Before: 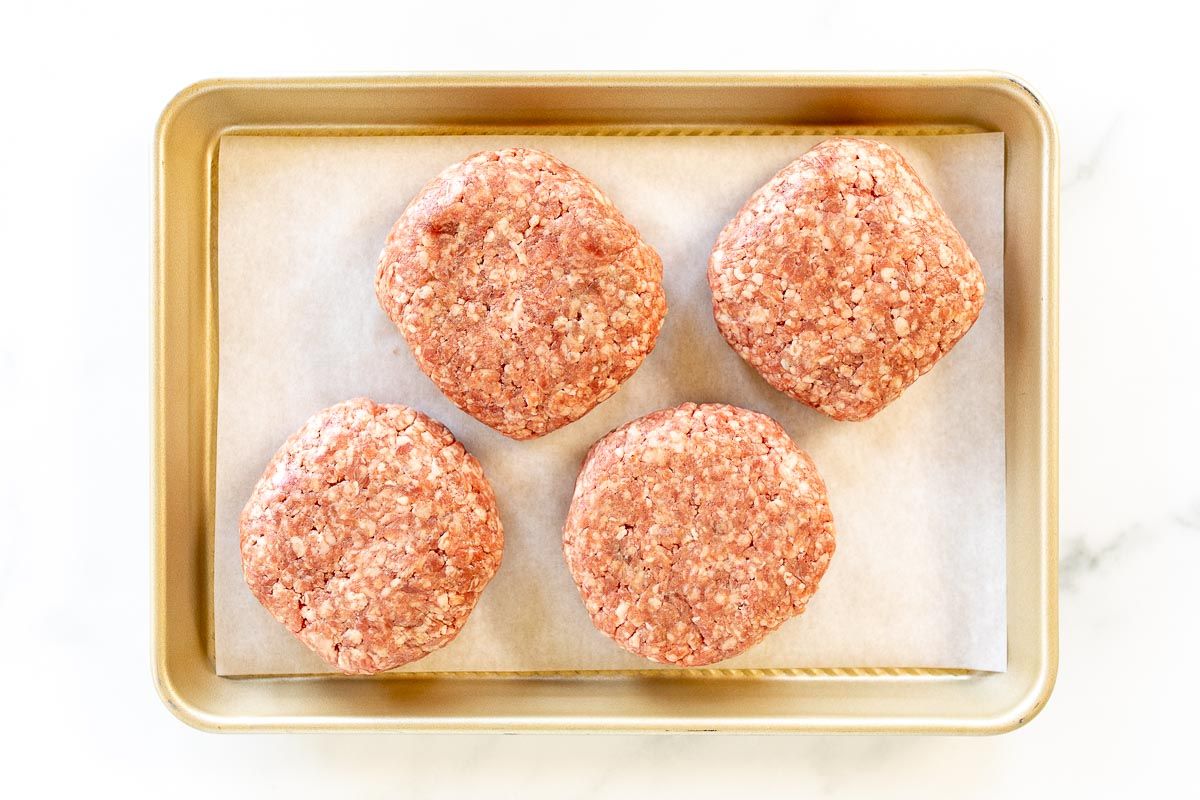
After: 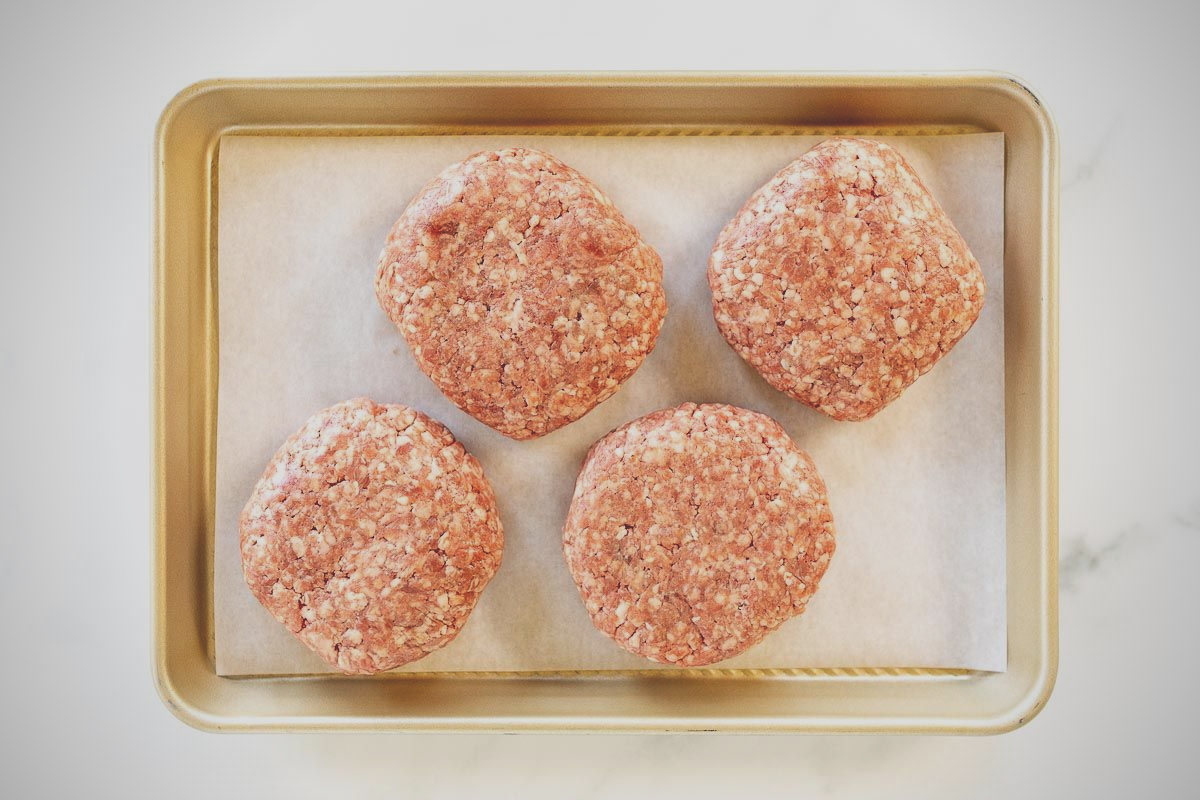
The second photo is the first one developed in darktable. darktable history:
exposure: black level correction -0.036, exposure -0.496 EV, compensate exposure bias true, compensate highlight preservation false
vignetting: on, module defaults
tone equalizer: smoothing diameter 24.77%, edges refinement/feathering 7.35, preserve details guided filter
